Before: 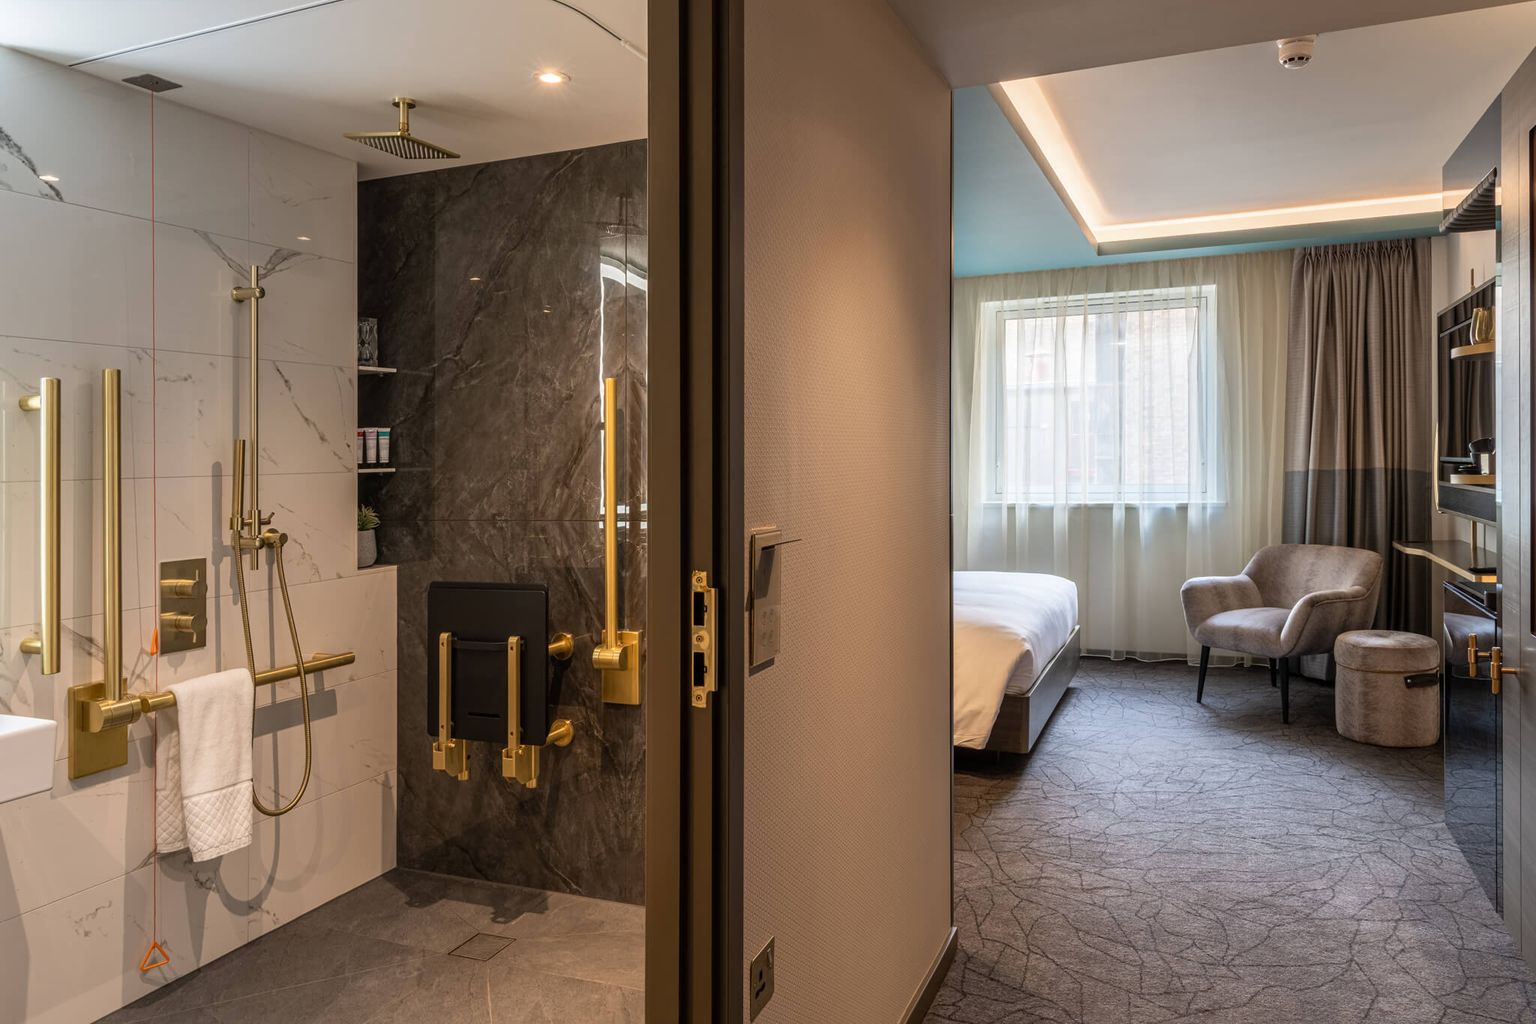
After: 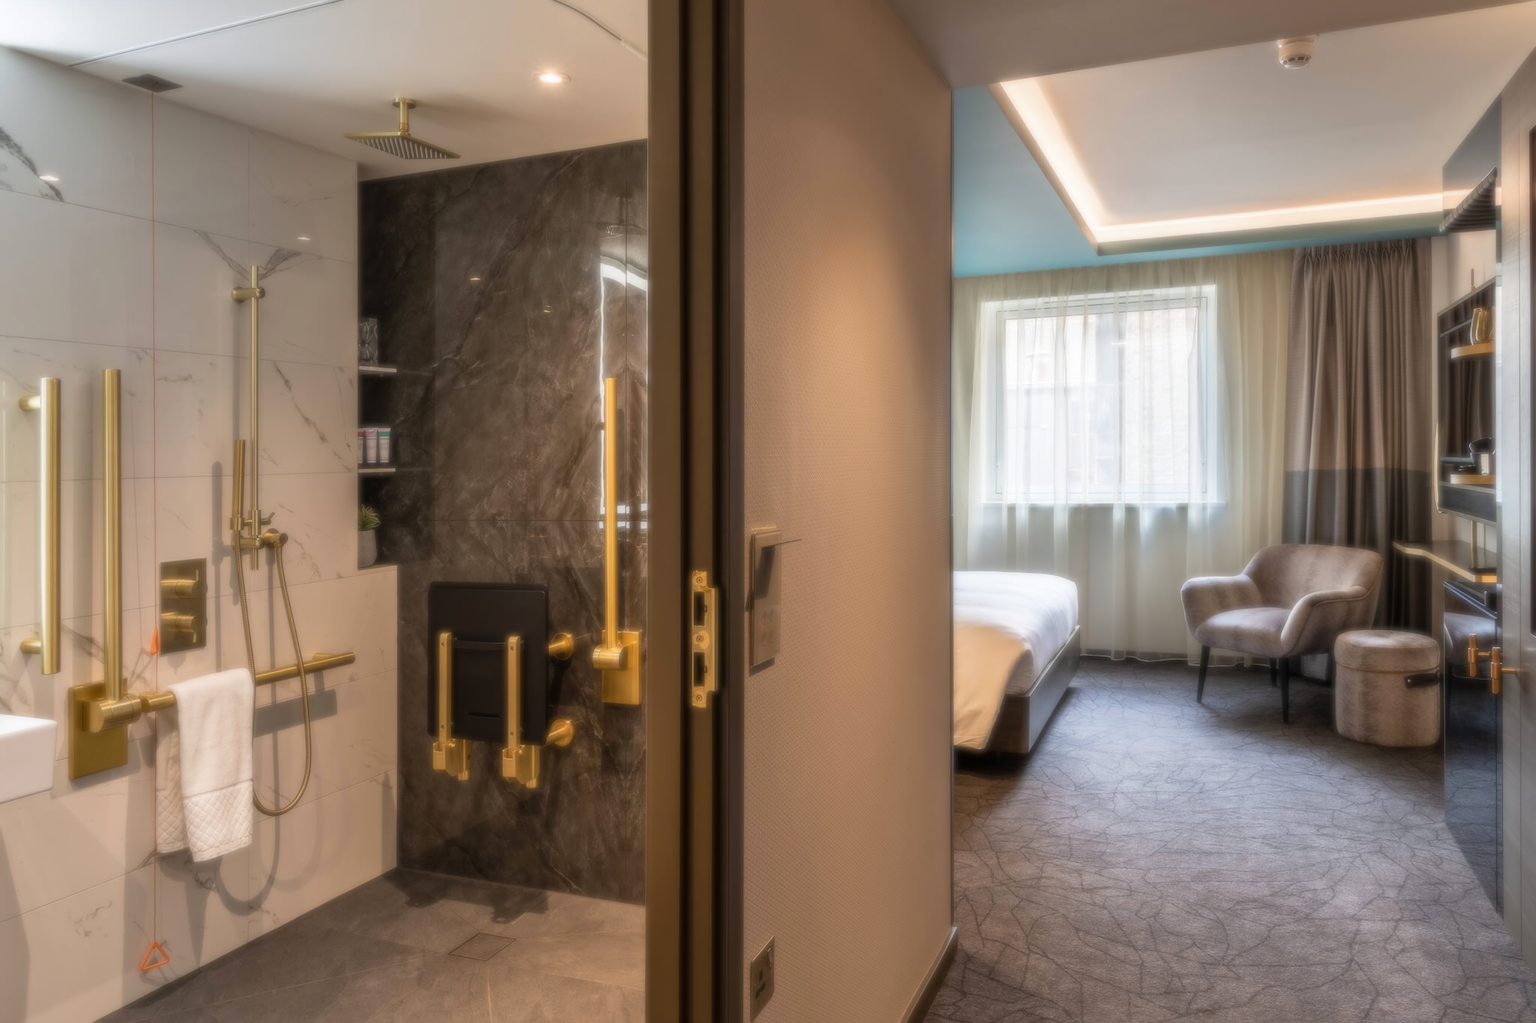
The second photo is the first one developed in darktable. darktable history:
soften: size 8.67%, mix 49%
vibrance: vibrance 10%
shadows and highlights: shadows 35, highlights -35, soften with gaussian
